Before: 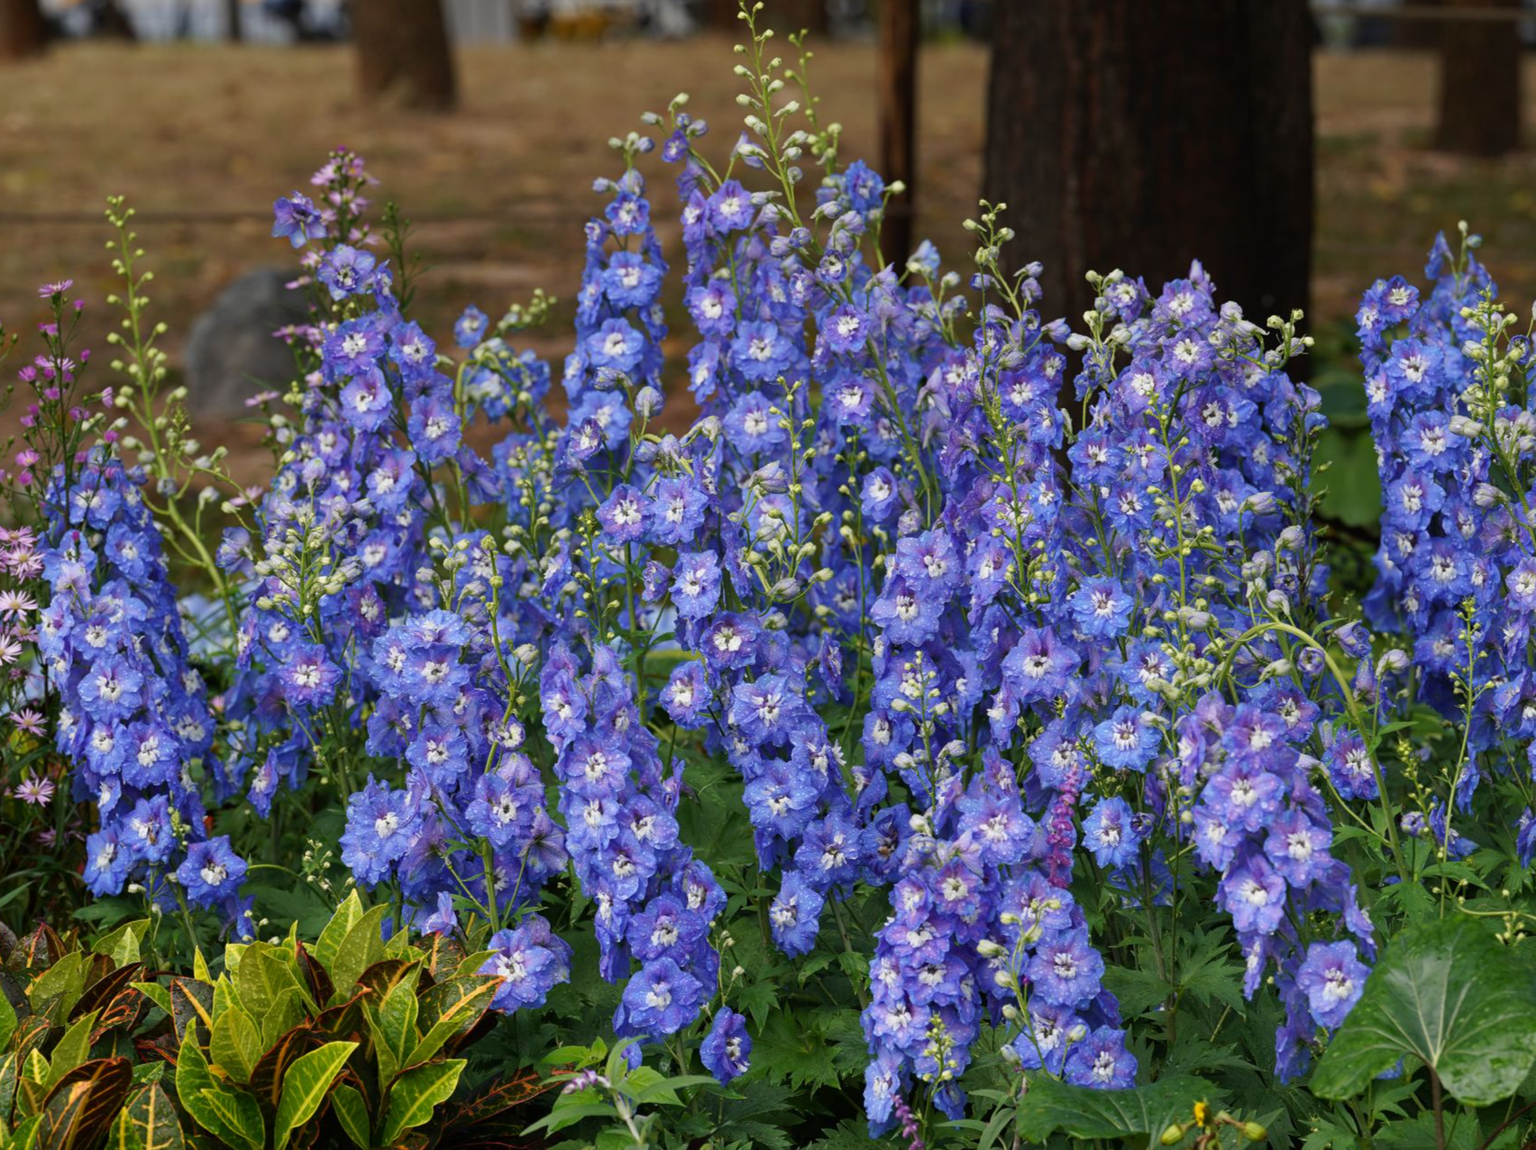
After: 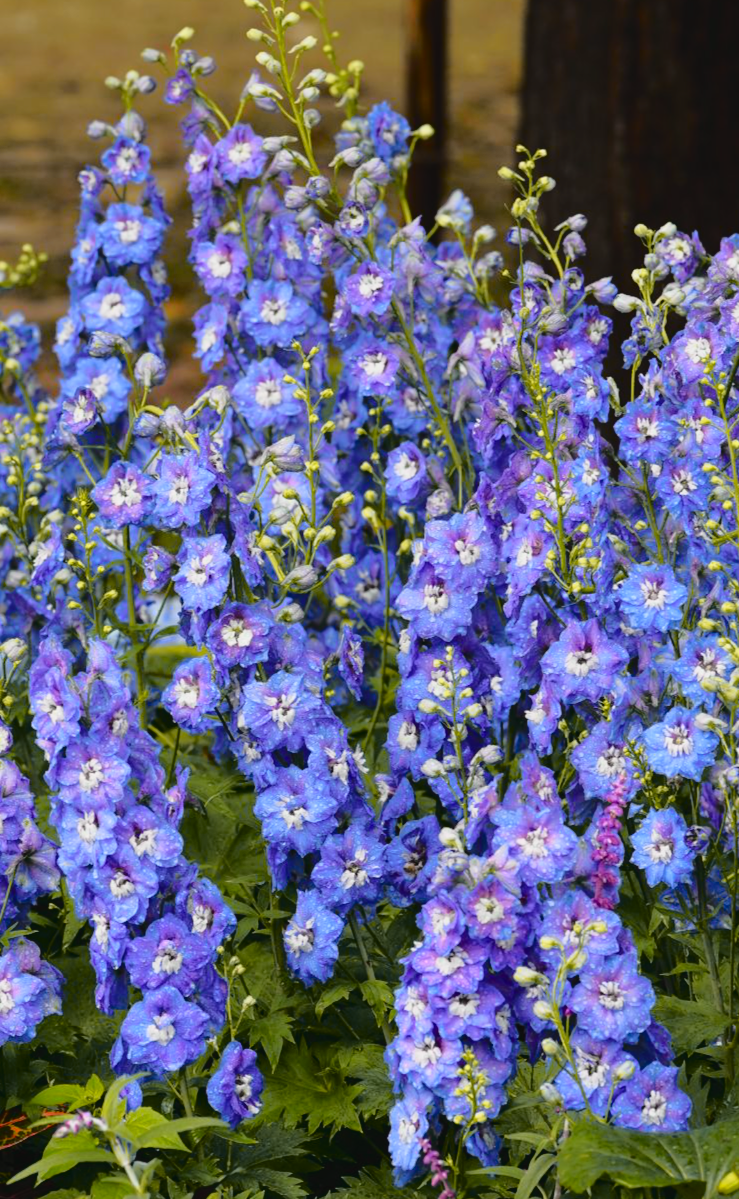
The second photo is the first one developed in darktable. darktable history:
tone curve: curves: ch0 [(0, 0.029) (0.168, 0.142) (0.359, 0.44) (0.469, 0.544) (0.634, 0.722) (0.858, 0.903) (1, 0.968)]; ch1 [(0, 0) (0.437, 0.453) (0.472, 0.47) (0.502, 0.502) (0.54, 0.534) (0.57, 0.592) (0.618, 0.66) (0.699, 0.749) (0.859, 0.899) (1, 1)]; ch2 [(0, 0) (0.33, 0.301) (0.421, 0.443) (0.476, 0.498) (0.505, 0.503) (0.547, 0.557) (0.586, 0.634) (0.608, 0.676) (1, 1)], color space Lab, independent channels, preserve colors none
crop: left 33.452%, top 6.025%, right 23.155%
